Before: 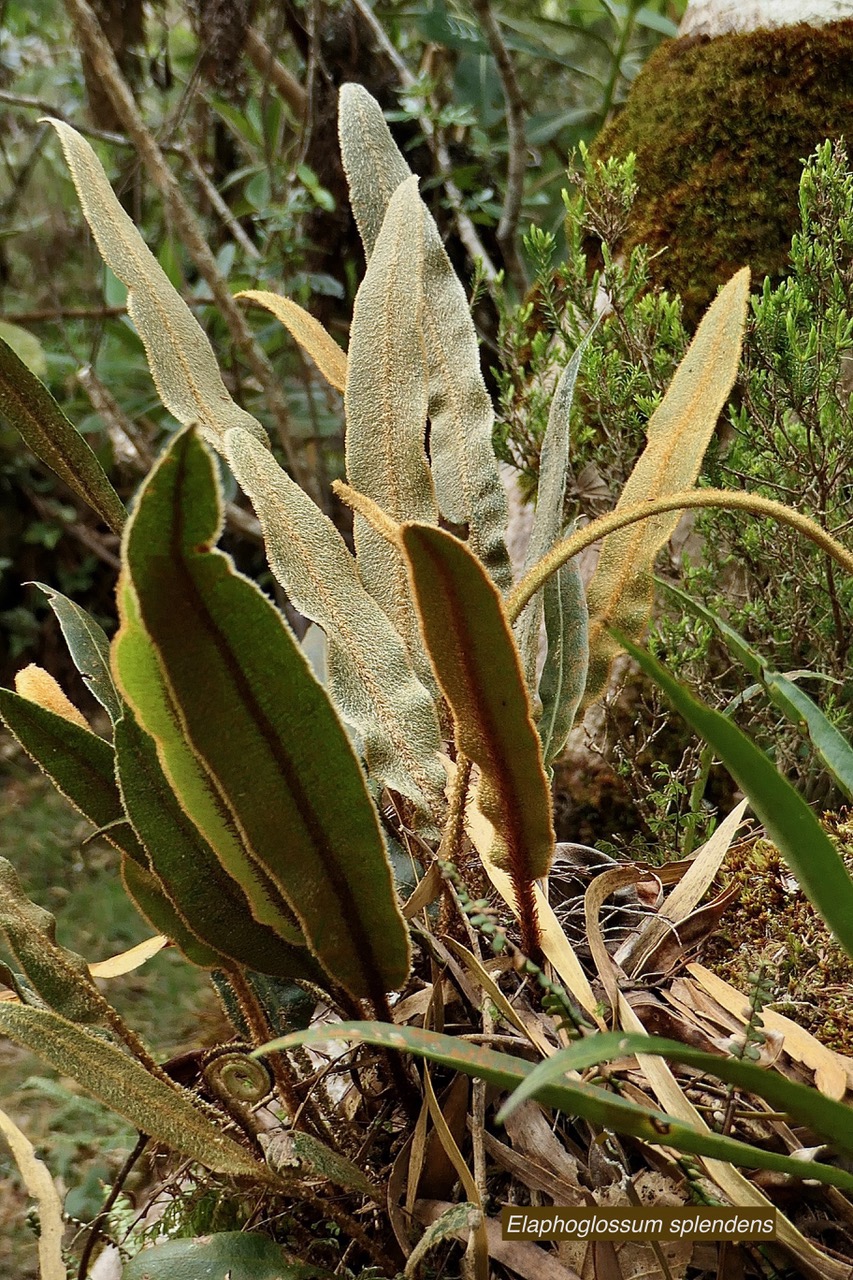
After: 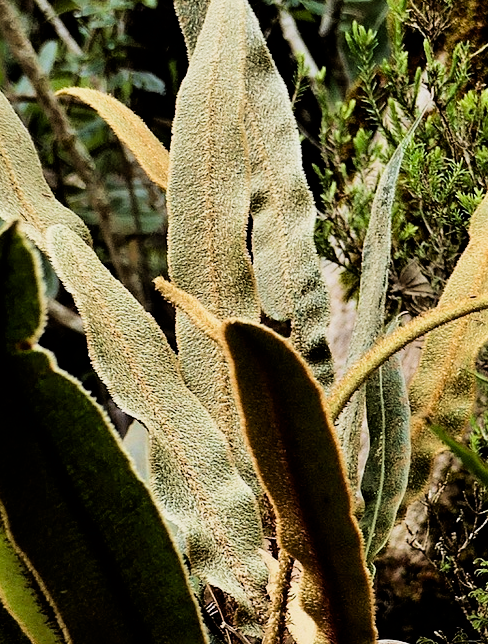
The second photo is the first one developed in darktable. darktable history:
crop: left 20.875%, top 15.91%, right 21.828%, bottom 33.711%
tone equalizer: -8 EV -0.417 EV, -7 EV -0.395 EV, -6 EV -0.351 EV, -5 EV -0.211 EV, -3 EV 0.189 EV, -2 EV 0.33 EV, -1 EV 0.403 EV, +0 EV 0.421 EV, edges refinement/feathering 500, mask exposure compensation -1.57 EV, preserve details no
filmic rgb: black relative exposure -5.15 EV, white relative exposure 3.98 EV, hardness 2.89, contrast 1.297, highlights saturation mix -29.92%
velvia: on, module defaults
